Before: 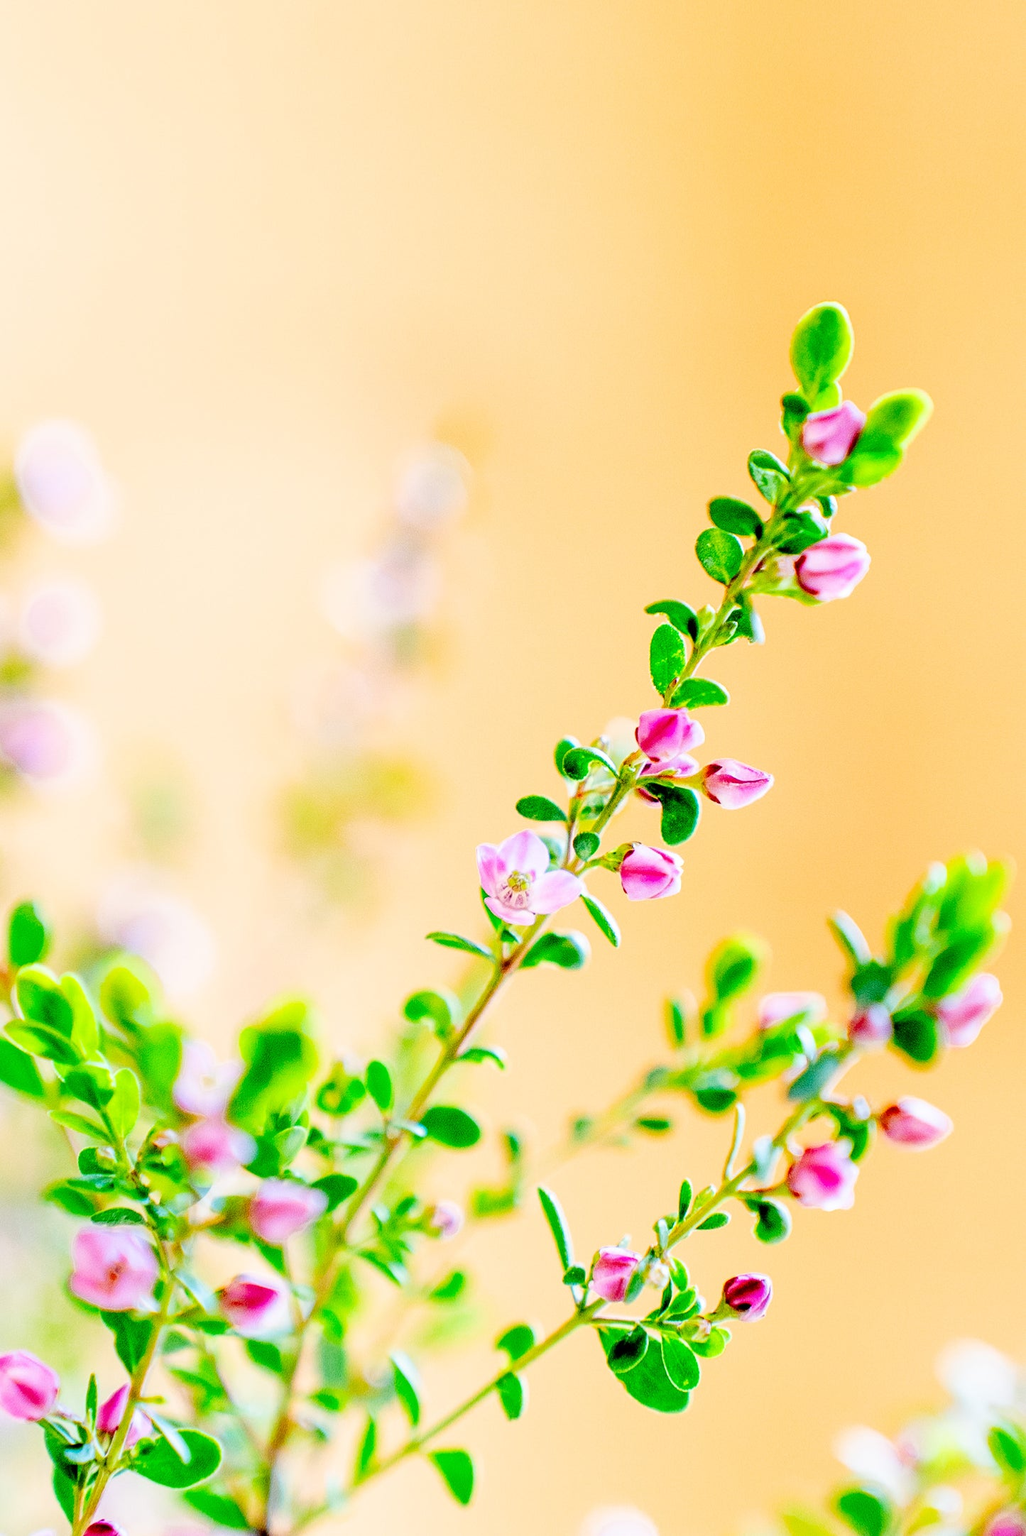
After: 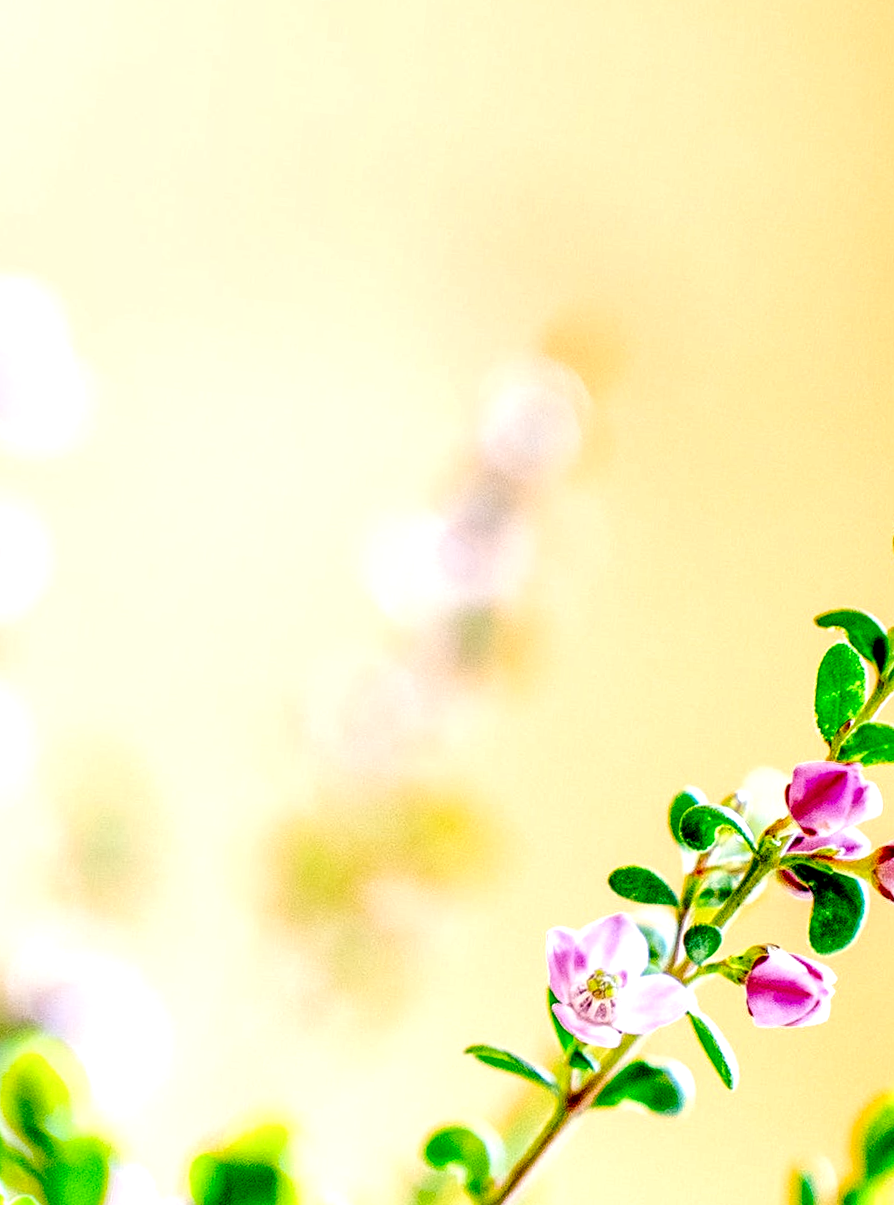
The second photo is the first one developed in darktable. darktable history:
local contrast: highlights 19%, detail 187%
crop and rotate: angle -5.34°, left 2.188%, top 6.761%, right 27.57%, bottom 30.028%
exposure: exposure 0.263 EV, compensate highlight preservation false
